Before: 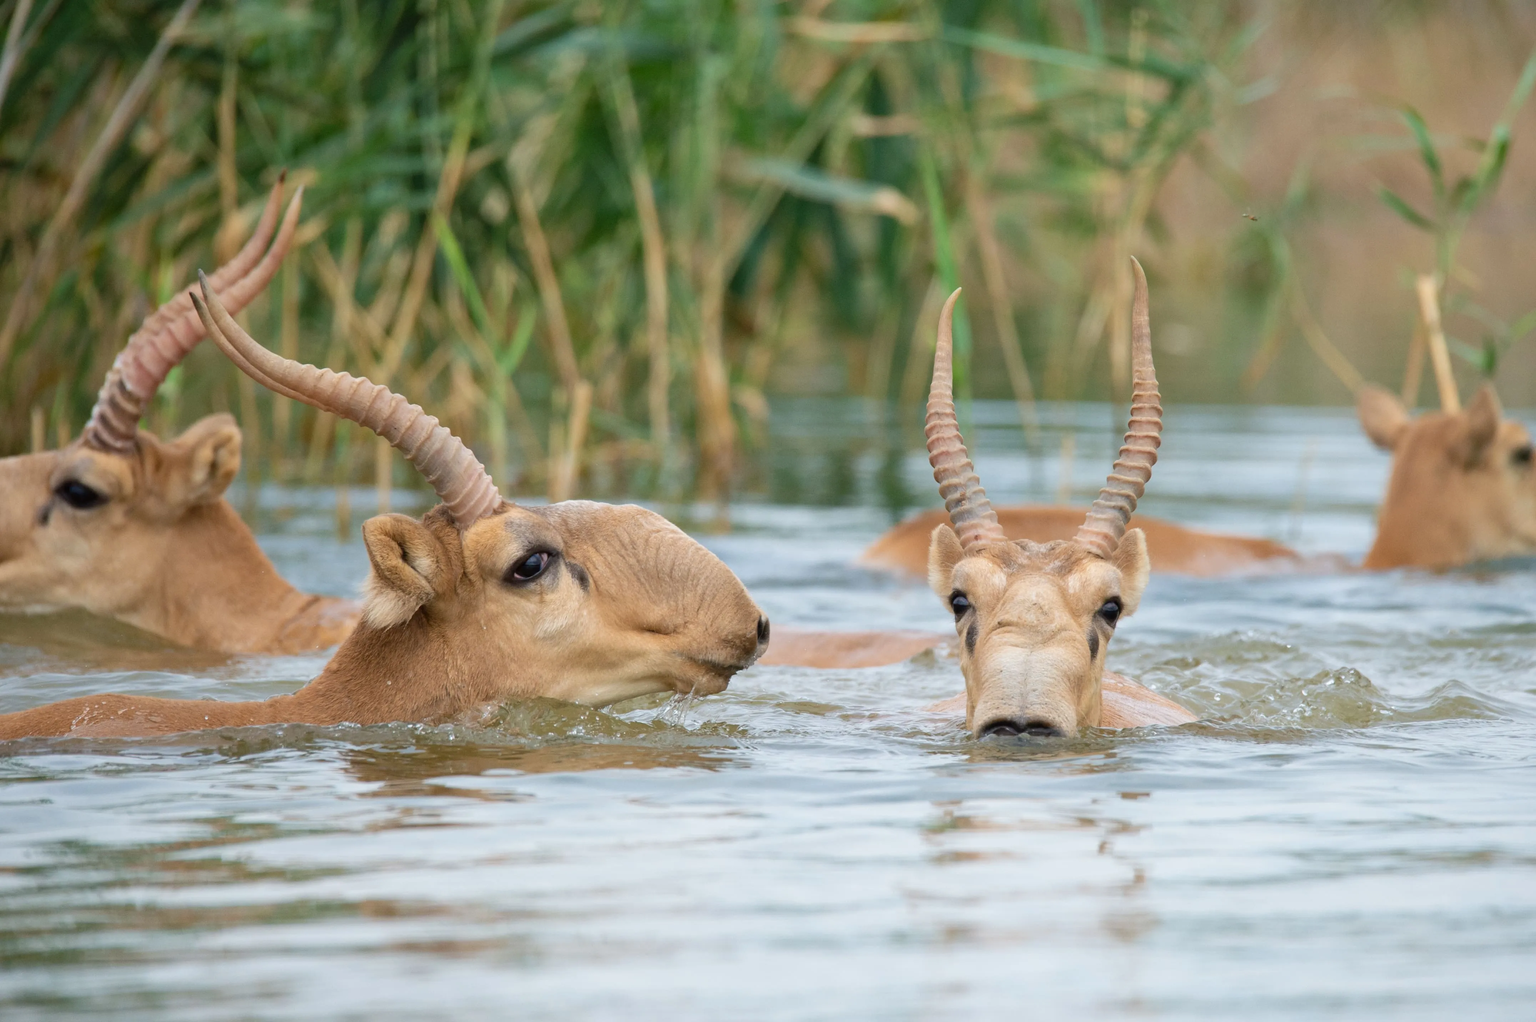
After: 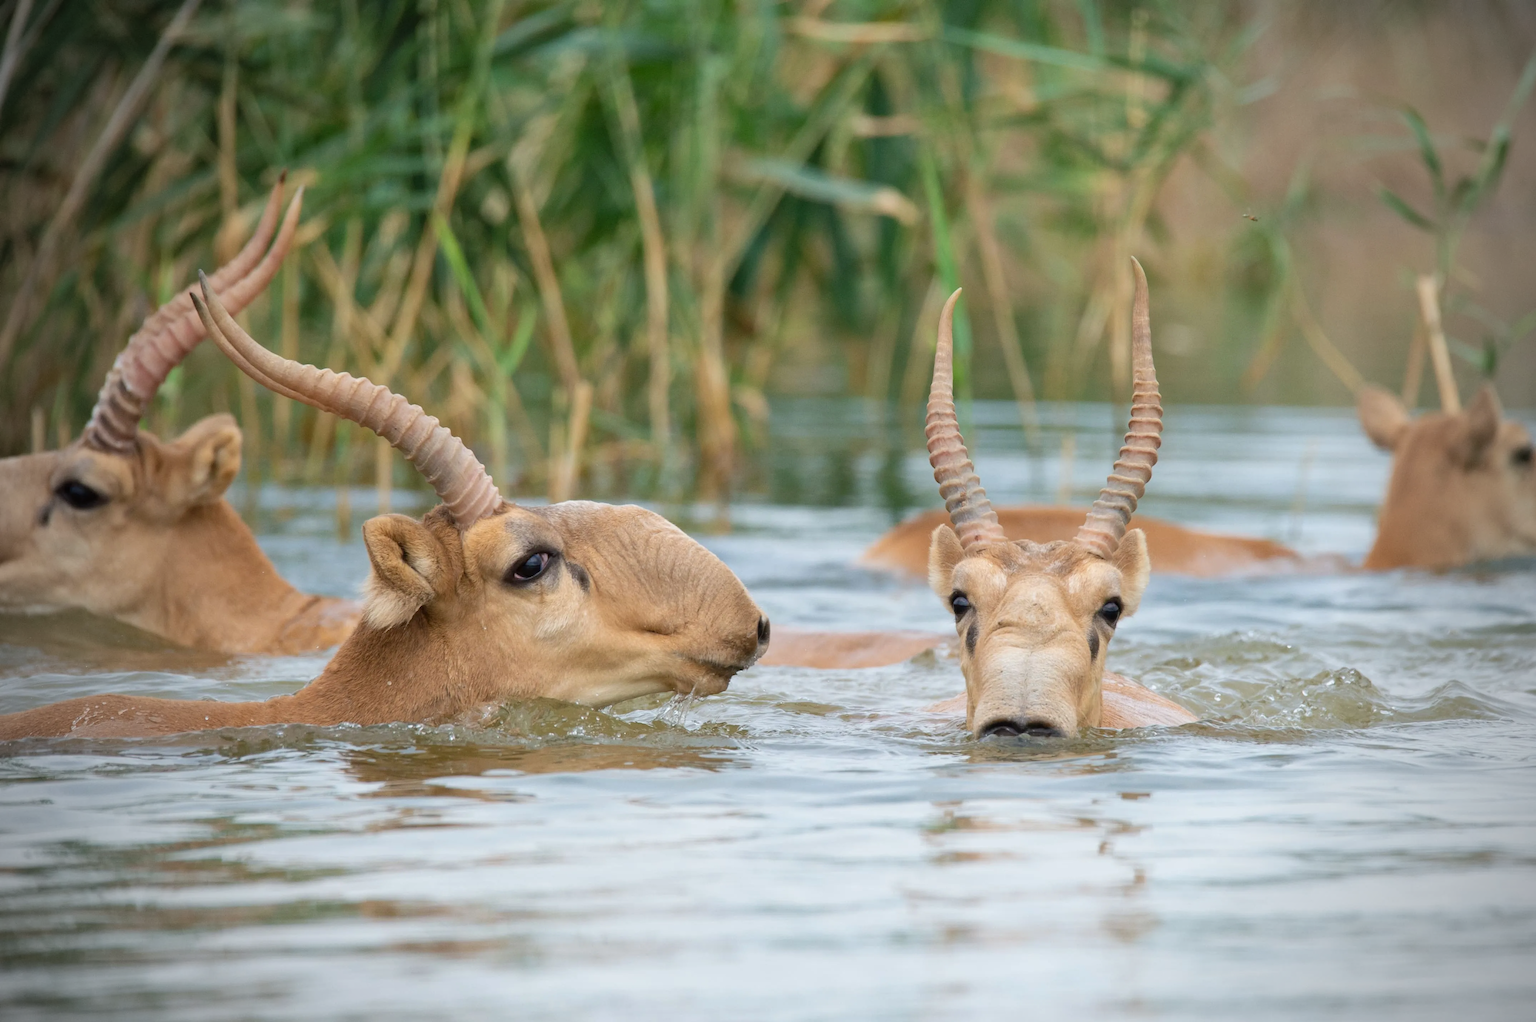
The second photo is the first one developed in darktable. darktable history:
vignetting: fall-off start 71.84%
